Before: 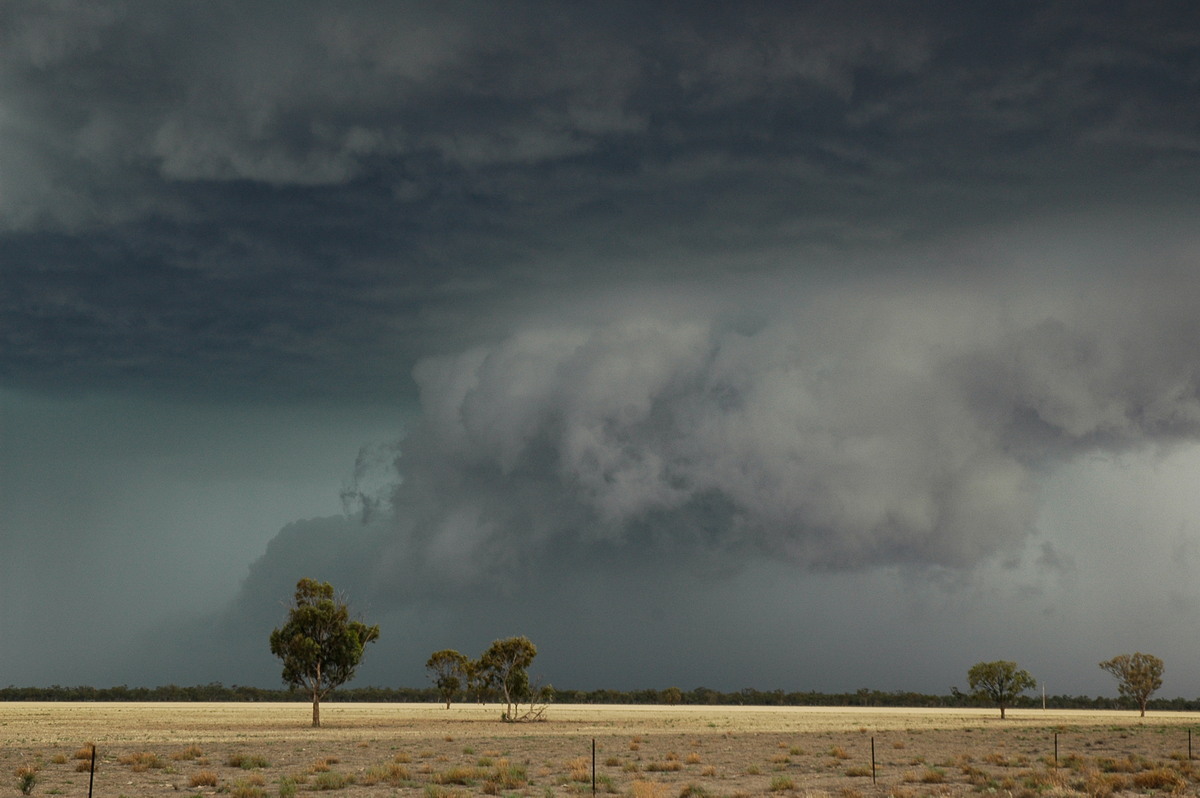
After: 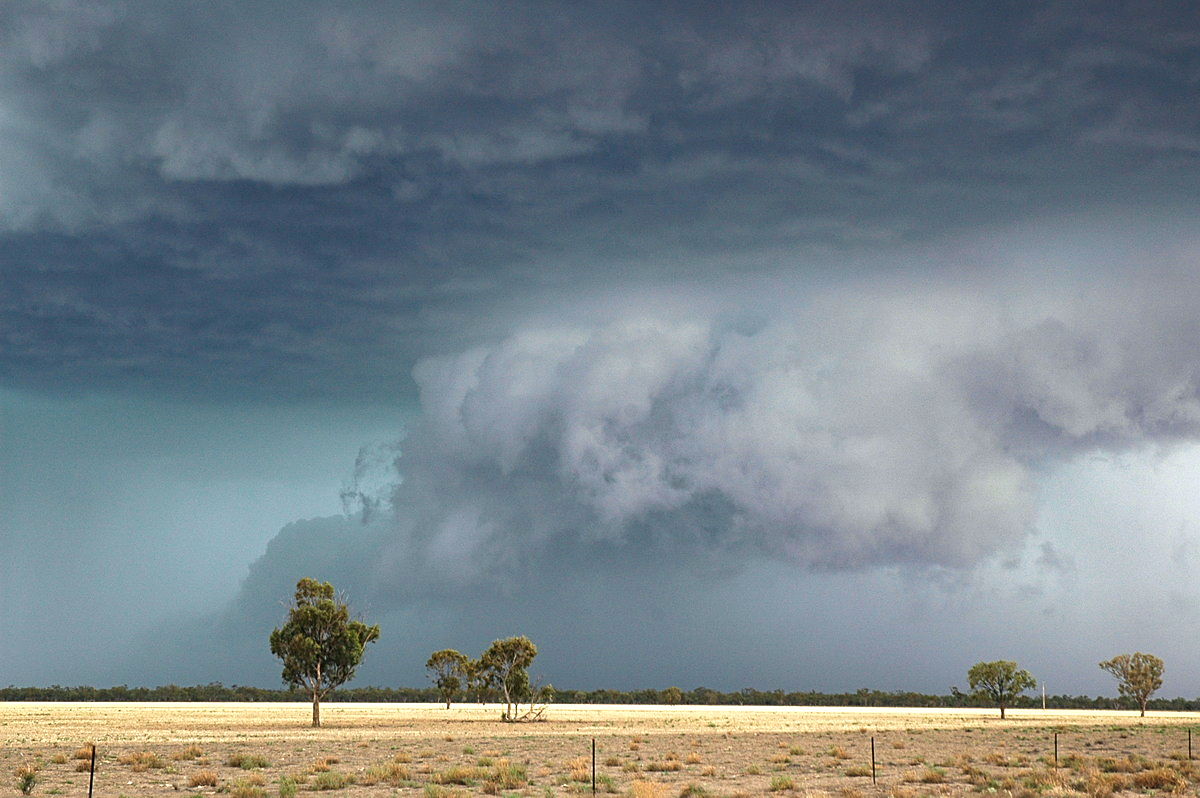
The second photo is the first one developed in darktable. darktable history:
color calibration: illuminant as shot in camera, x 0.358, y 0.373, temperature 4628.91 K
exposure: black level correction -0.002, exposure 1.11 EV, compensate highlight preservation false
sharpen: on, module defaults
velvia: on, module defaults
